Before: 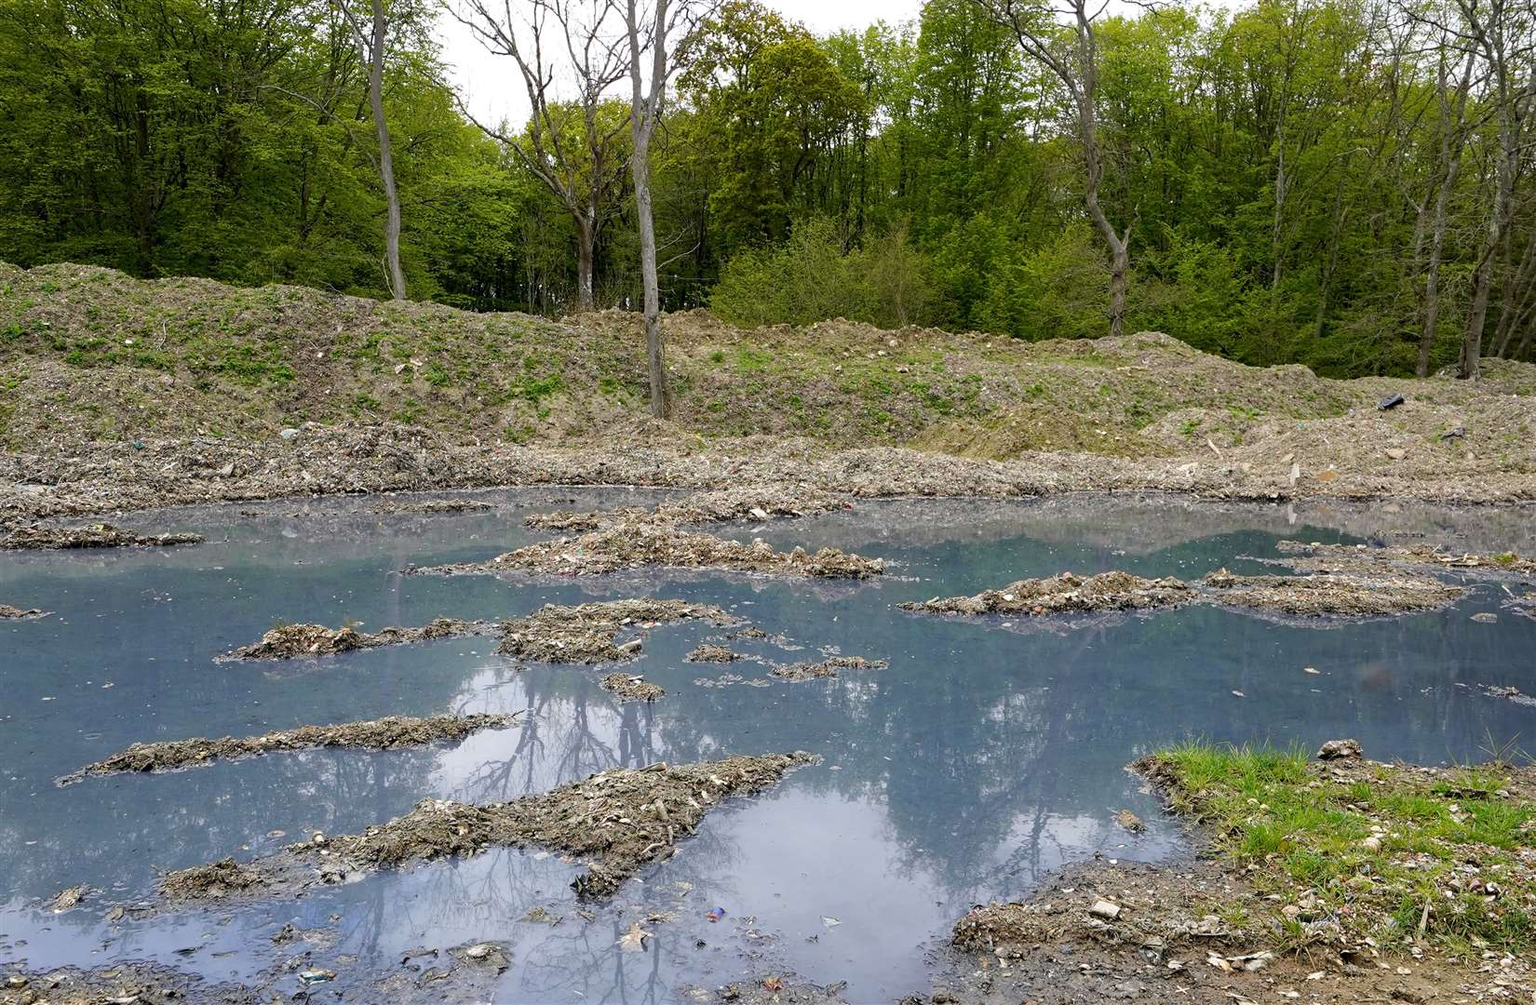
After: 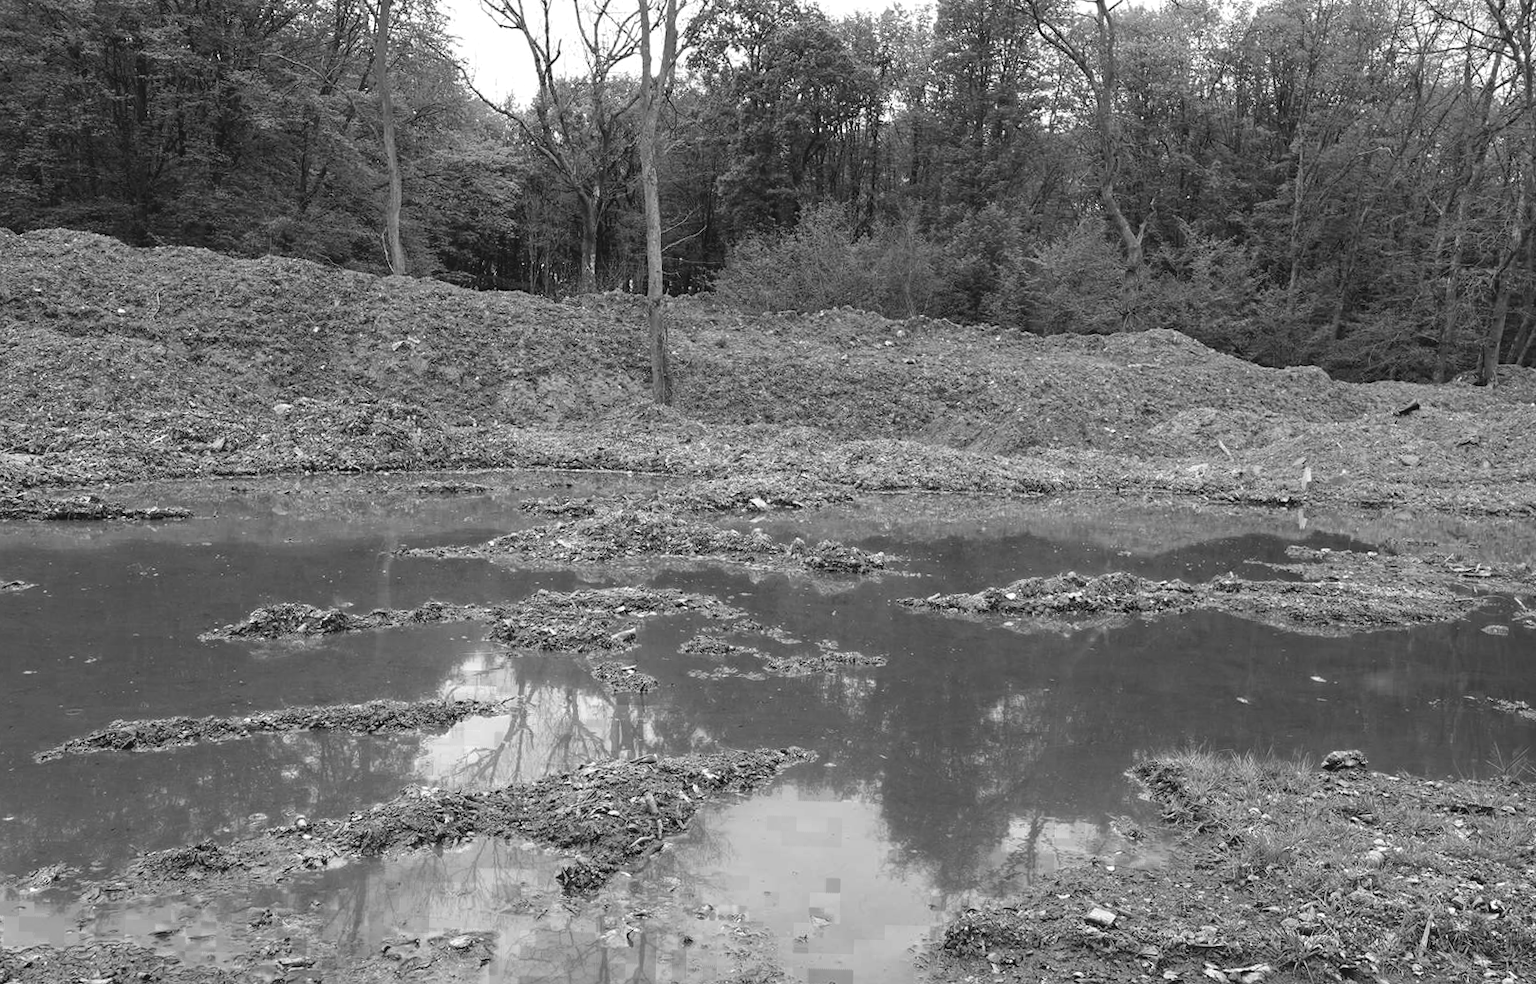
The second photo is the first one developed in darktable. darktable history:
exposure: black level correction -0.008, exposure 0.067 EV, compensate highlight preservation false
color zones: curves: ch0 [(0.002, 0.589) (0.107, 0.484) (0.146, 0.249) (0.217, 0.352) (0.309, 0.525) (0.39, 0.404) (0.455, 0.169) (0.597, 0.055) (0.724, 0.212) (0.775, 0.691) (0.869, 0.571) (1, 0.587)]; ch1 [(0, 0) (0.143, 0) (0.286, 0) (0.429, 0) (0.571, 0) (0.714, 0) (0.857, 0)]
rotate and perspective: rotation 1.57°, crop left 0.018, crop right 0.982, crop top 0.039, crop bottom 0.961
